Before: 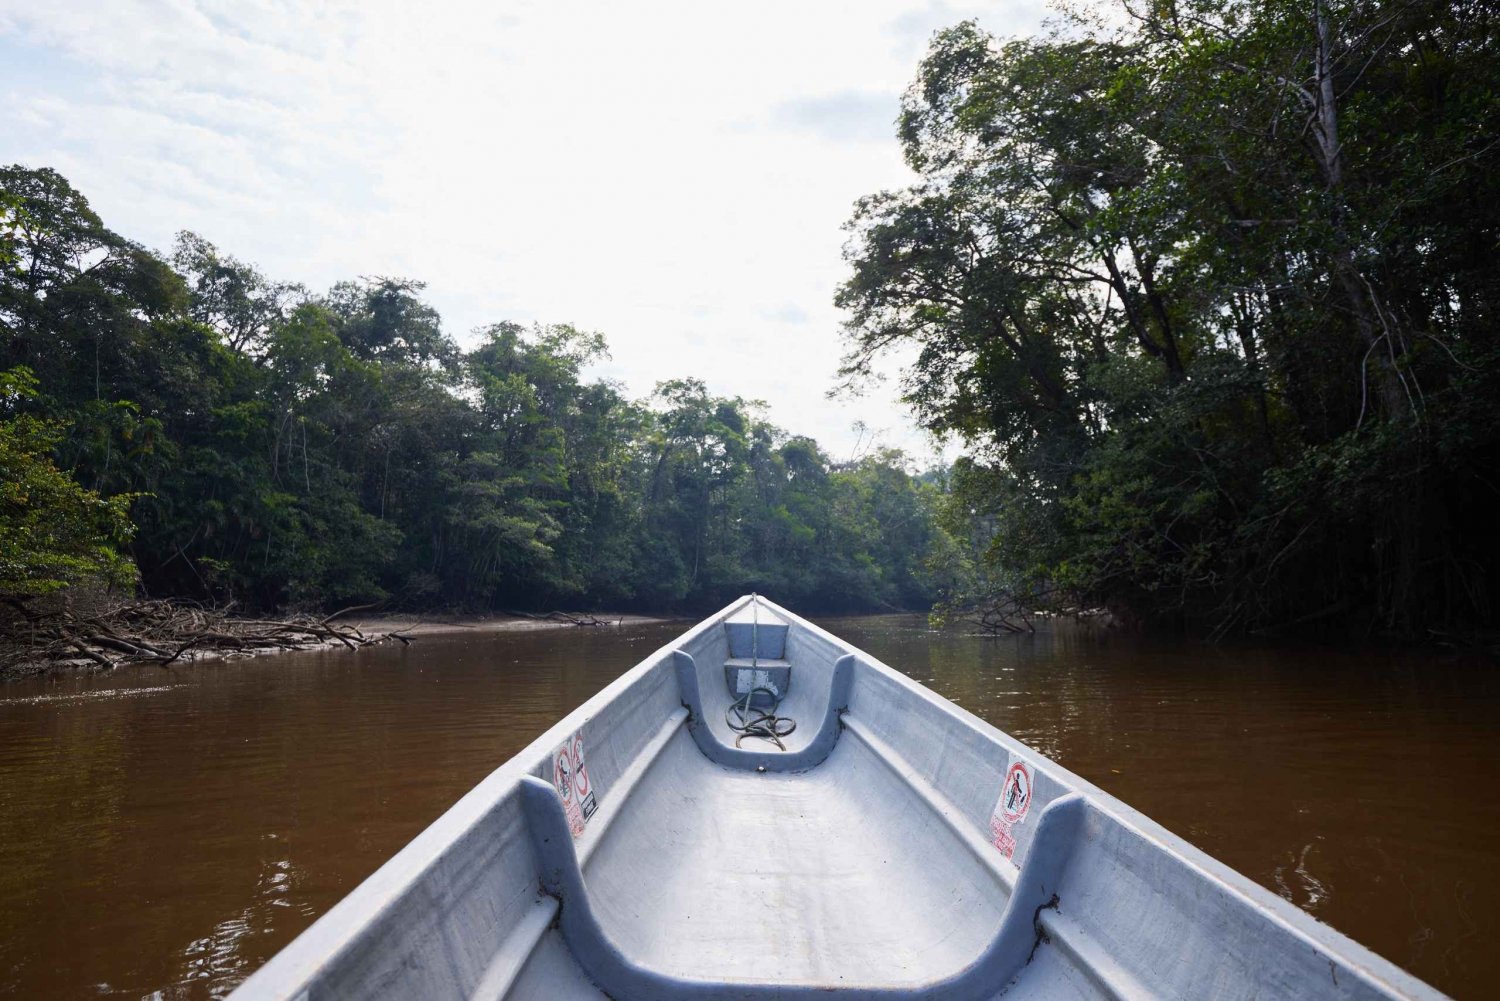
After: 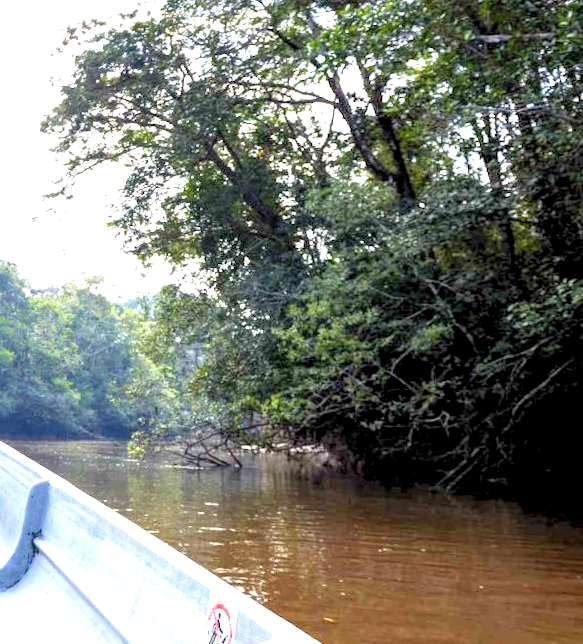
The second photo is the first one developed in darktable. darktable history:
rotate and perspective: rotation 1.69°, lens shift (vertical) -0.023, lens shift (horizontal) -0.291, crop left 0.025, crop right 0.988, crop top 0.092, crop bottom 0.842
exposure: black level correction 0, exposure 1.1 EV, compensate exposure bias true, compensate highlight preservation false
crop: left 45.721%, top 13.393%, right 14.118%, bottom 10.01%
levels: levels [0.072, 0.414, 0.976]
local contrast: highlights 65%, shadows 54%, detail 169%, midtone range 0.514
